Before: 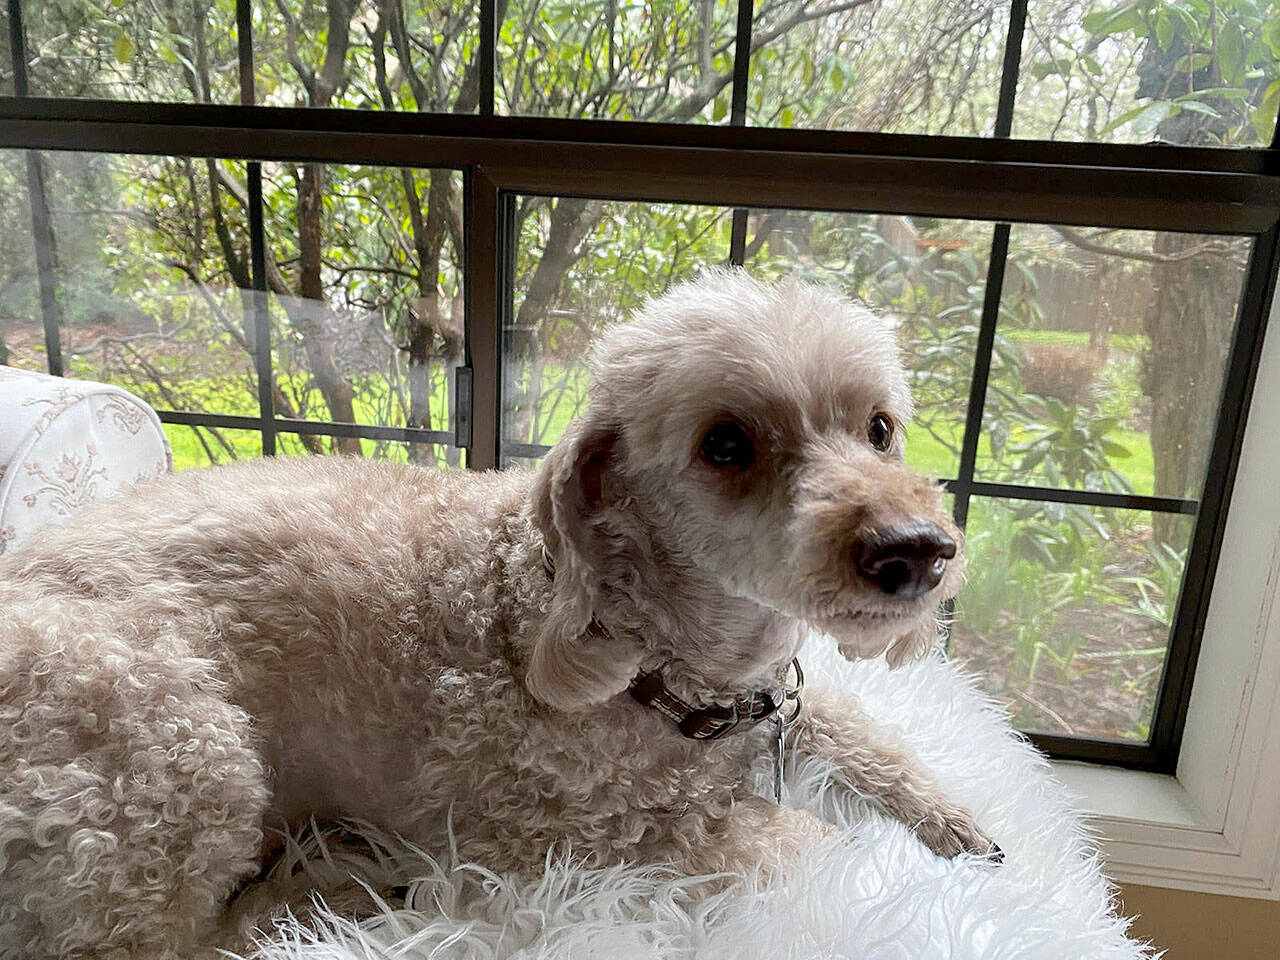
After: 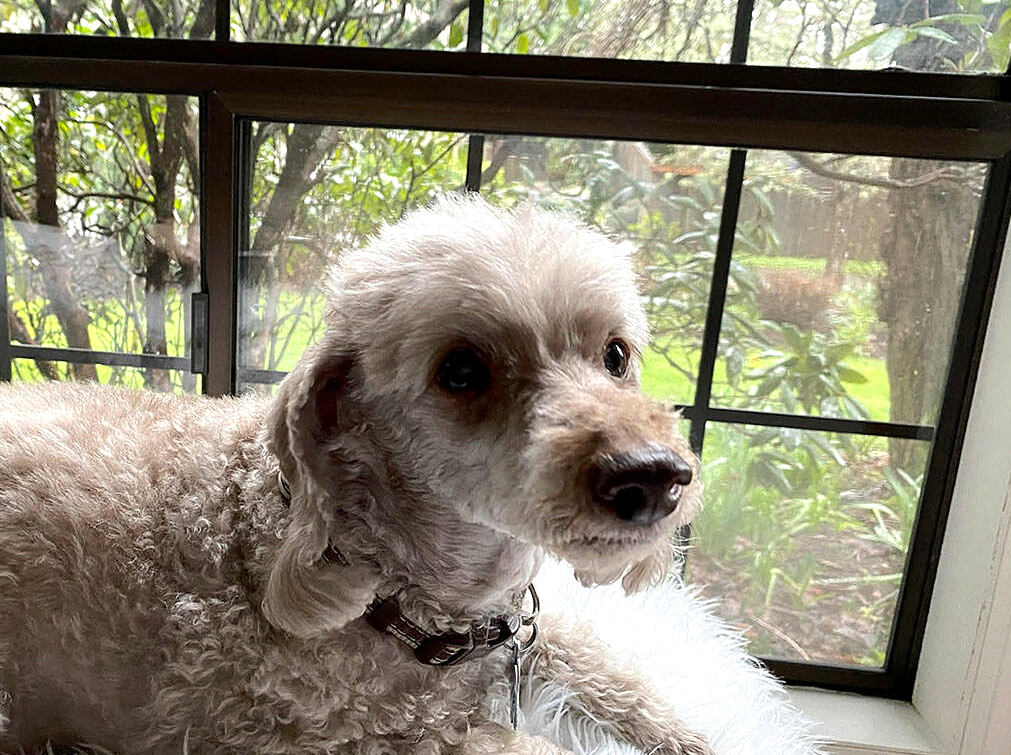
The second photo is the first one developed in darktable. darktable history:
crop and rotate: left 20.626%, top 7.792%, right 0.382%, bottom 13.492%
tone equalizer: -8 EV -0.43 EV, -7 EV -0.419 EV, -6 EV -0.328 EV, -5 EV -0.259 EV, -3 EV 0.247 EV, -2 EV 0.313 EV, -1 EV 0.413 EV, +0 EV 0.395 EV, edges refinement/feathering 500, mask exposure compensation -1.57 EV, preserve details no
